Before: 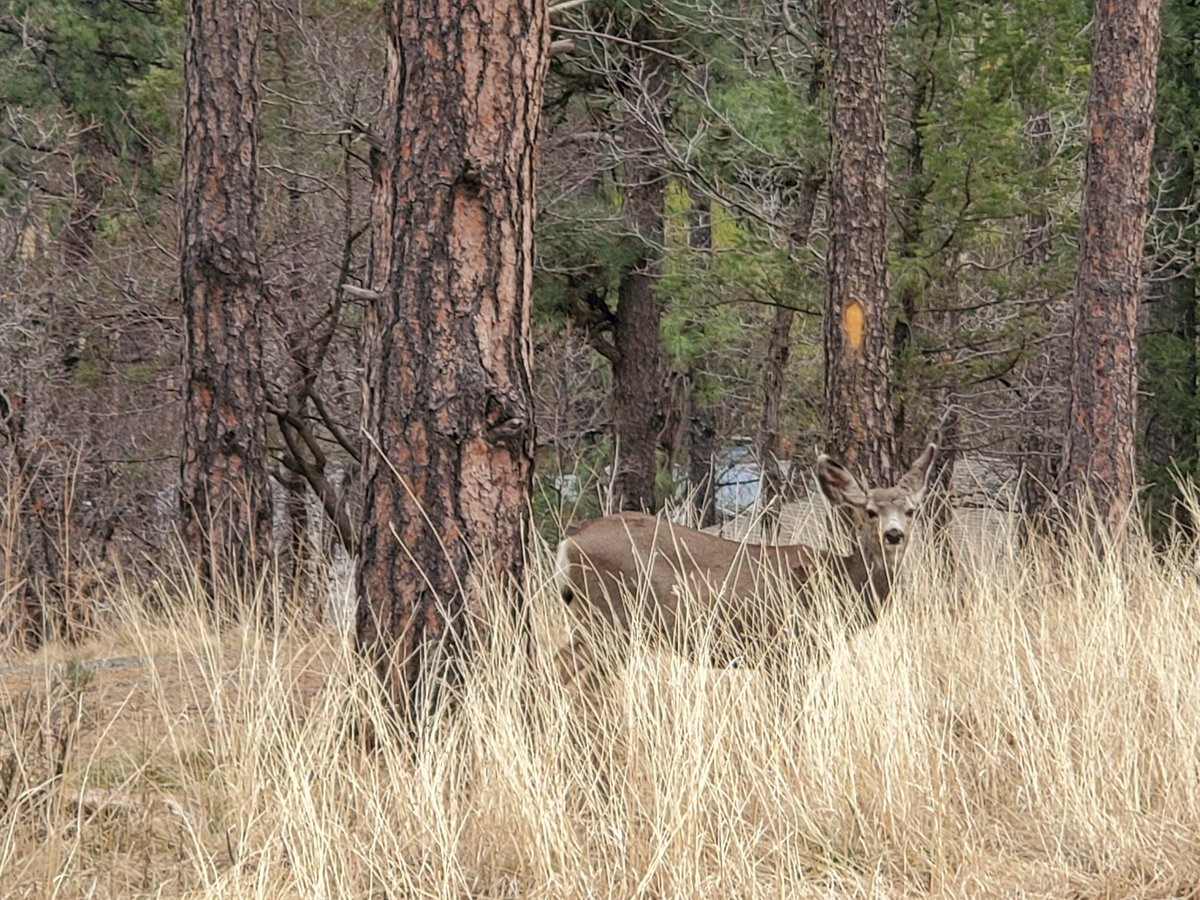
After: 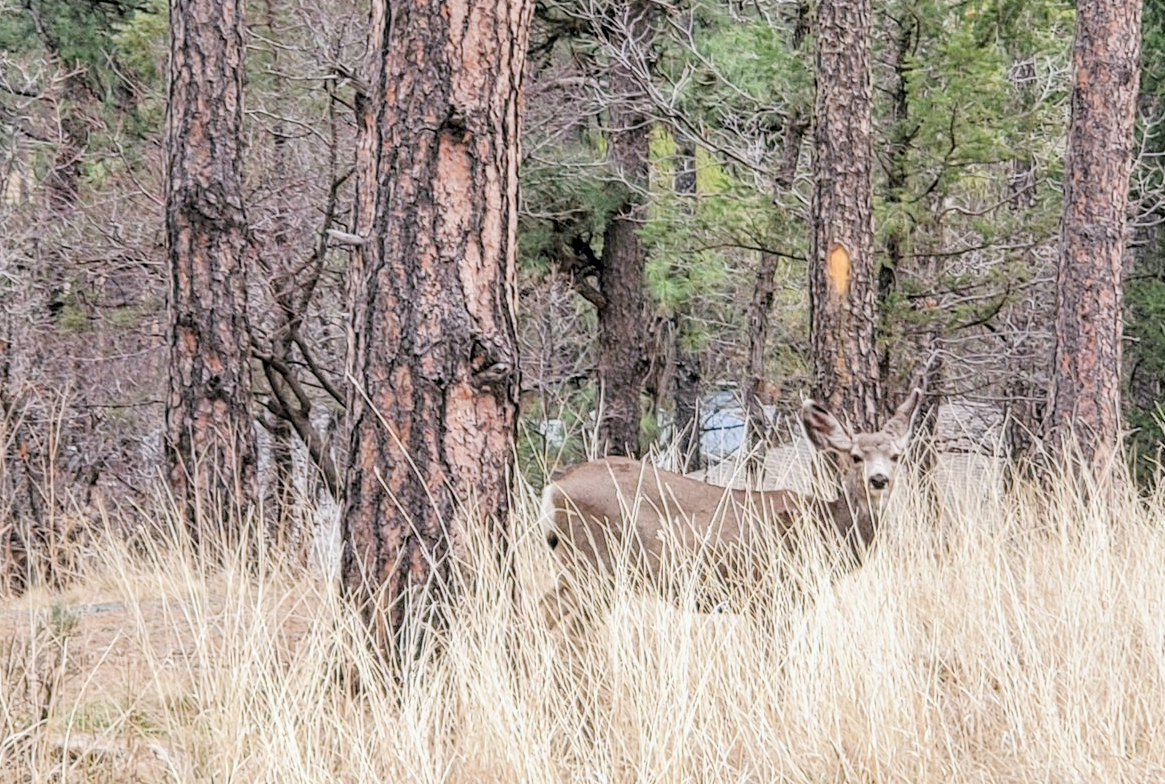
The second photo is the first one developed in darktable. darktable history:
crop: left 1.33%, top 6.131%, right 1.576%, bottom 6.697%
color calibration: illuminant as shot in camera, x 0.358, y 0.373, temperature 4628.91 K
local contrast: on, module defaults
exposure: black level correction 0, exposure 1.106 EV, compensate highlight preservation false
filmic rgb: black relative exposure -7.65 EV, white relative exposure 4.56 EV, threshold 5.95 EV, hardness 3.61, enable highlight reconstruction true
